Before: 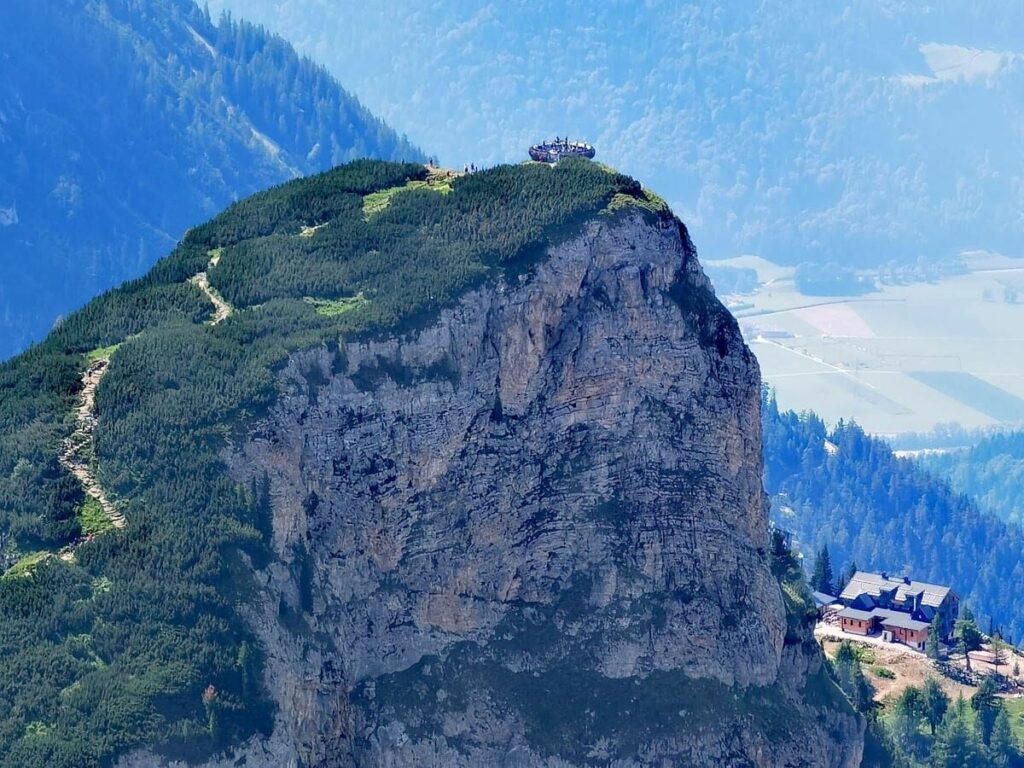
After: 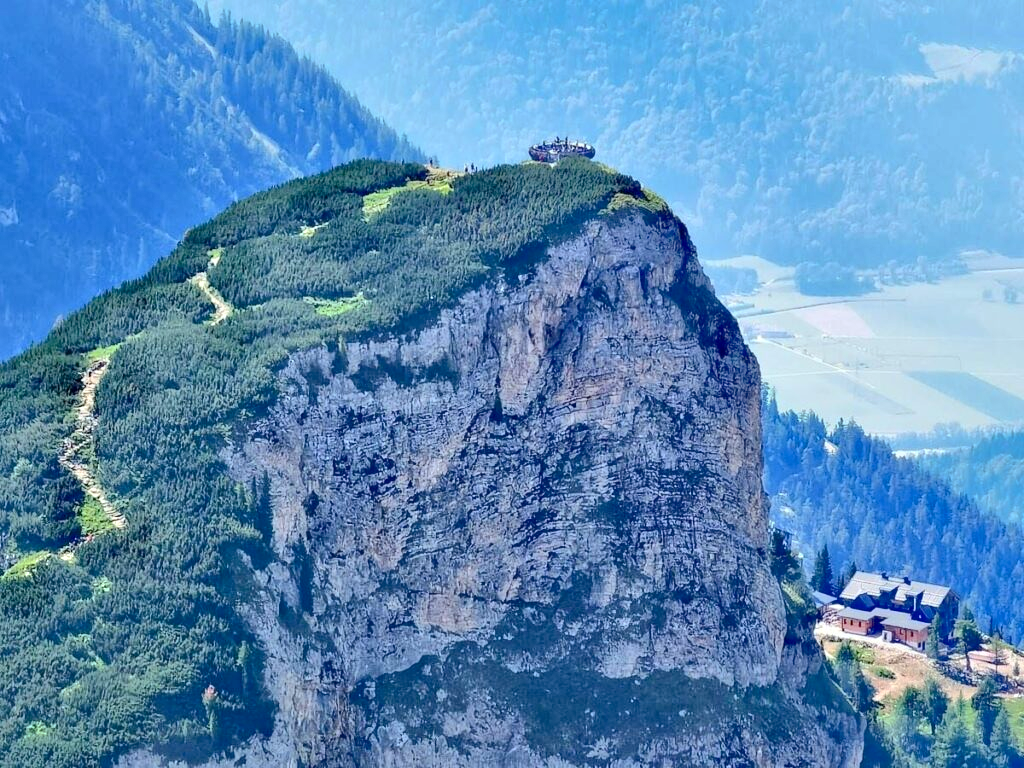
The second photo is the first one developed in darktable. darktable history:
shadows and highlights: shadows 40, highlights -60
tone equalizer: -7 EV 0.15 EV, -6 EV 0.6 EV, -5 EV 1.15 EV, -4 EV 1.33 EV, -3 EV 1.15 EV, -2 EV 0.6 EV, -1 EV 0.15 EV, mask exposure compensation -0.5 EV
white balance: red 0.978, blue 0.999
contrast brightness saturation: contrast 0.28
